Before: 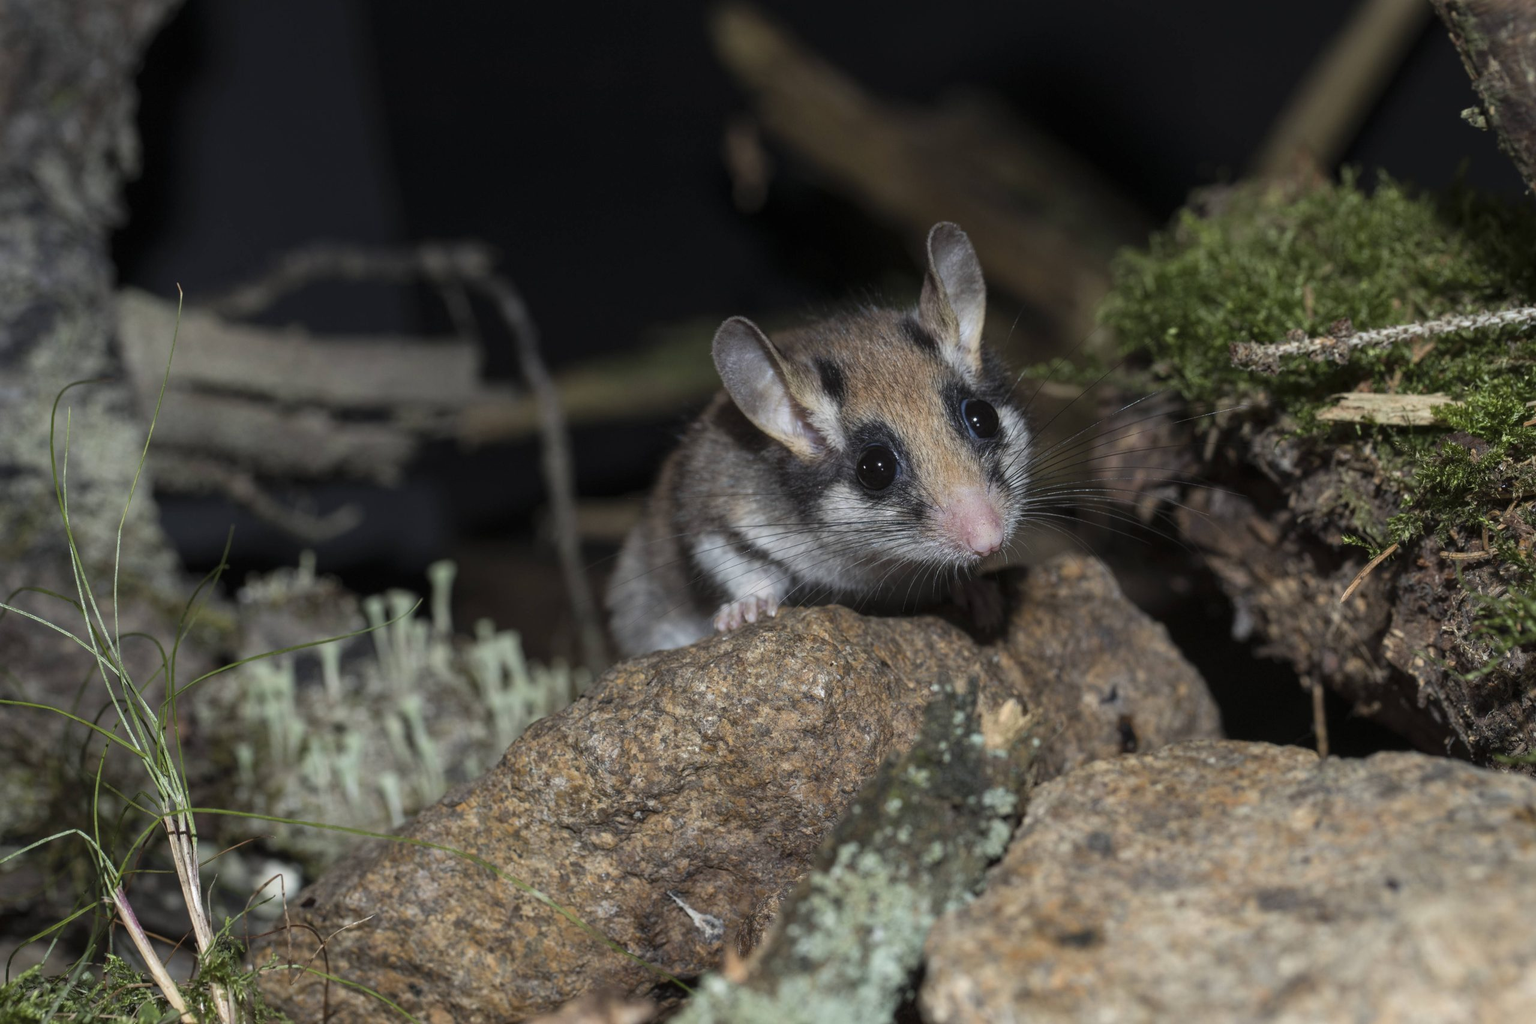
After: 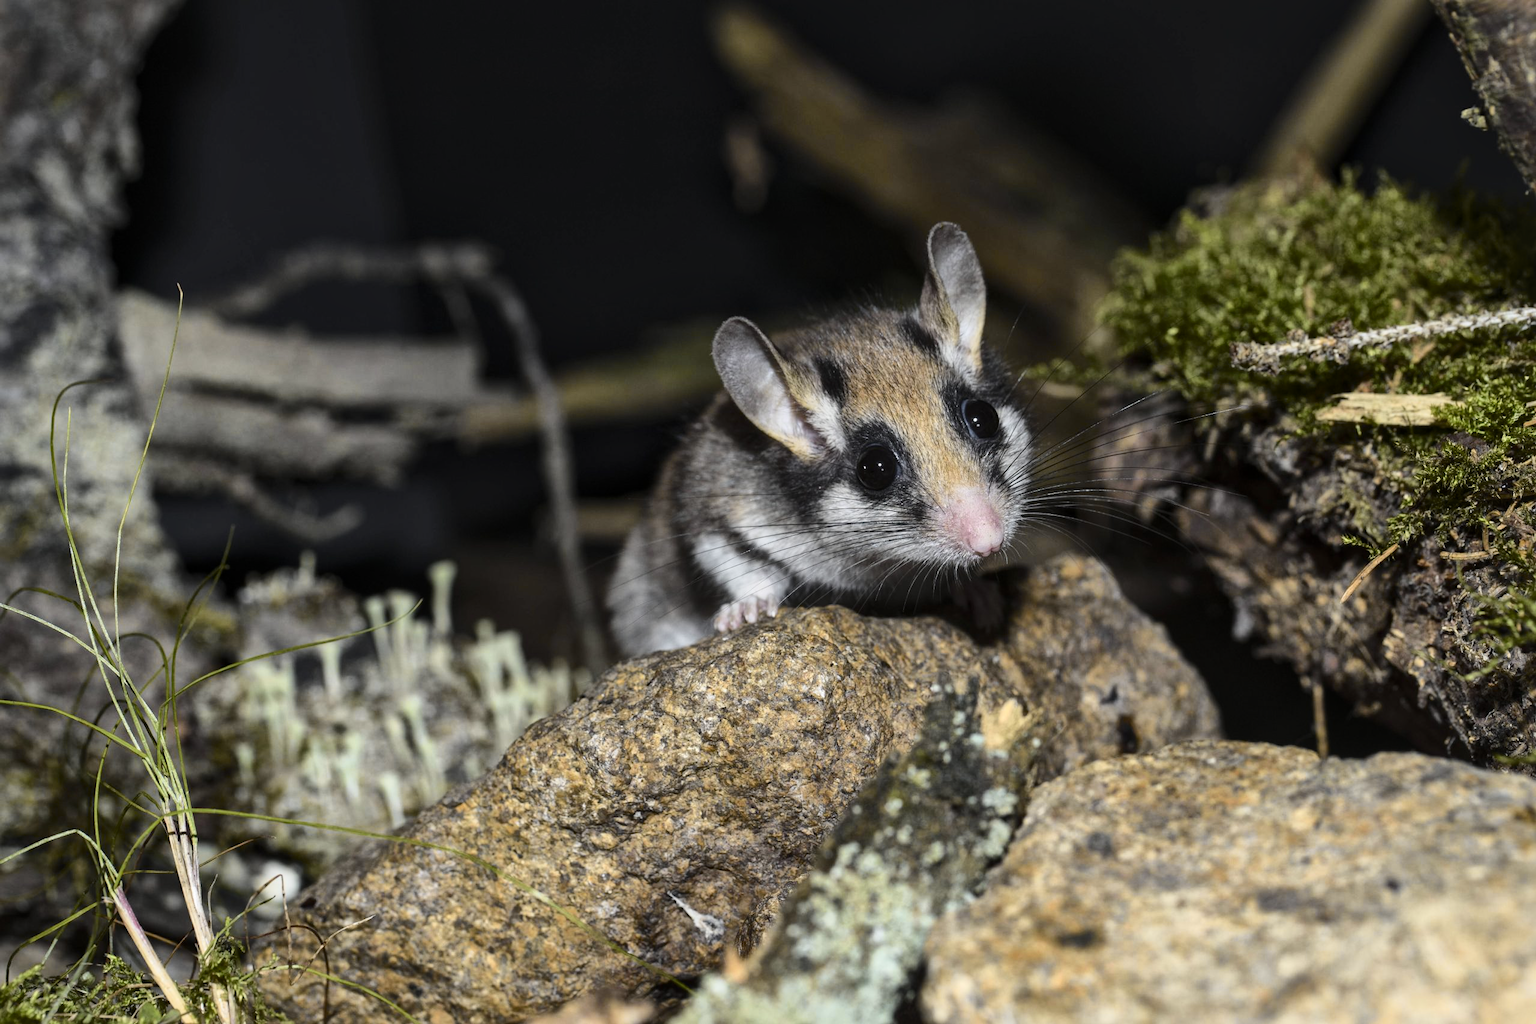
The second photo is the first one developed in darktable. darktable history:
local contrast: mode bilateral grid, contrast 20, coarseness 50, detail 143%, midtone range 0.2
tone curve: curves: ch0 [(0, 0.028) (0.037, 0.05) (0.123, 0.114) (0.19, 0.176) (0.269, 0.27) (0.48, 0.57) (0.595, 0.695) (0.718, 0.823) (0.855, 0.913) (1, 0.982)]; ch1 [(0, 0) (0.243, 0.245) (0.422, 0.415) (0.493, 0.495) (0.508, 0.506) (0.536, 0.538) (0.569, 0.58) (0.611, 0.644) (0.769, 0.807) (1, 1)]; ch2 [(0, 0) (0.249, 0.216) (0.349, 0.321) (0.424, 0.442) (0.476, 0.483) (0.498, 0.499) (0.517, 0.519) (0.532, 0.547) (0.569, 0.608) (0.614, 0.661) (0.706, 0.75) (0.808, 0.809) (0.991, 0.968)], color space Lab, independent channels, preserve colors none
